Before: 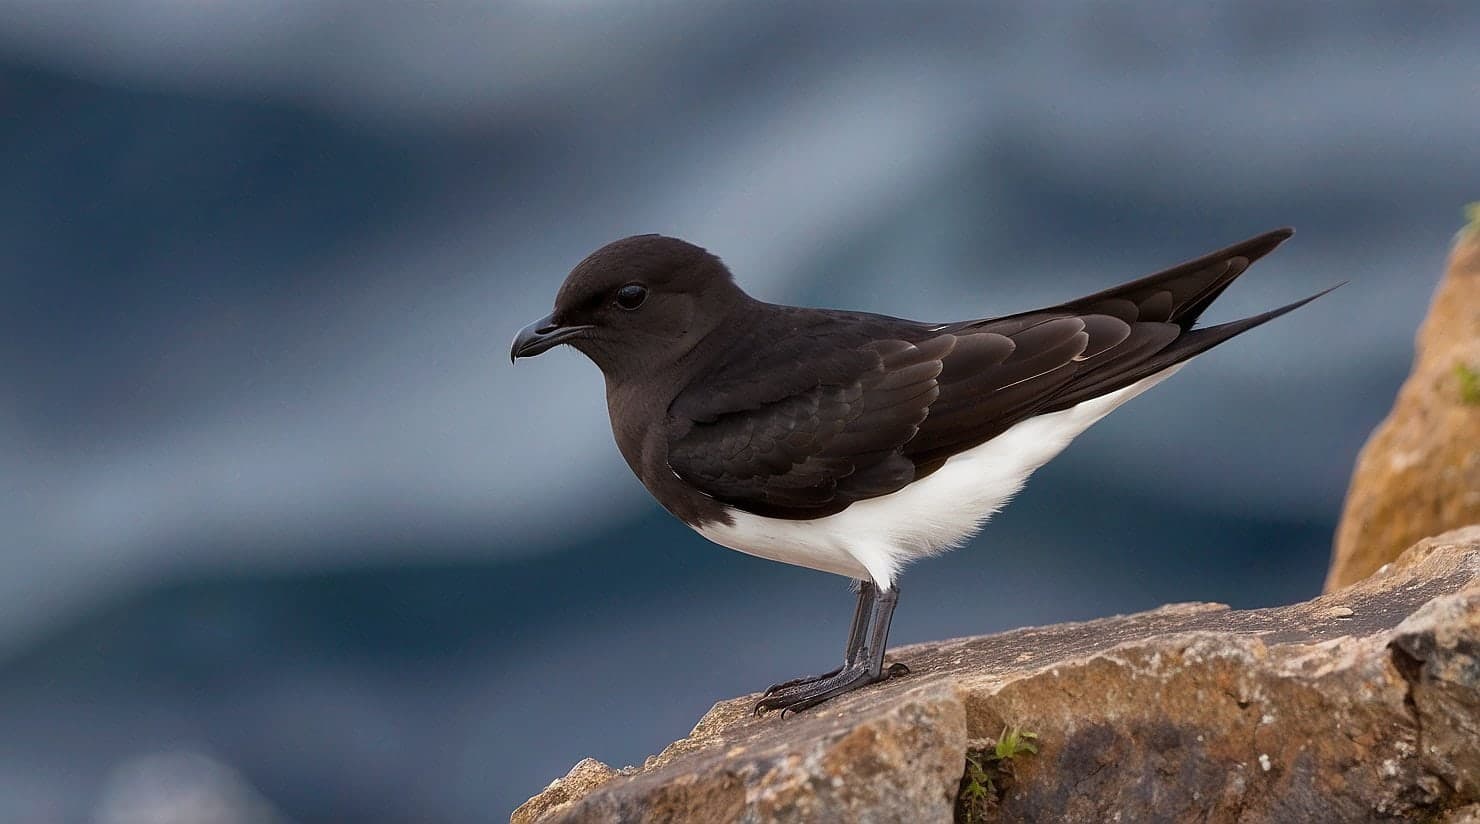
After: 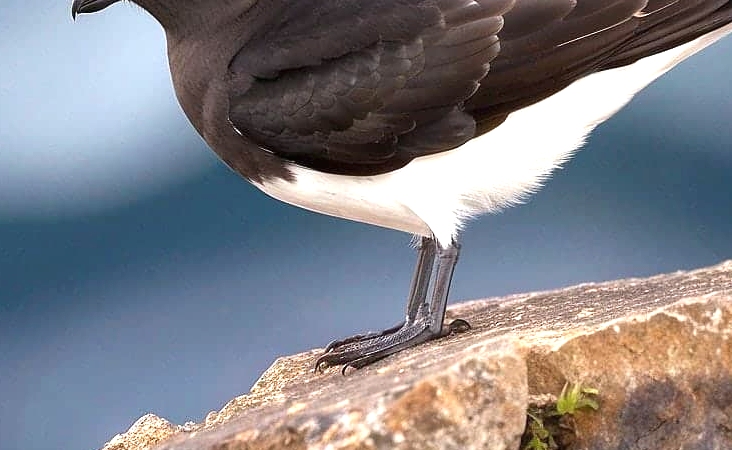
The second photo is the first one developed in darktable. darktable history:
crop: left 29.672%, top 41.786%, right 20.851%, bottom 3.487%
exposure: black level correction 0, exposure 1.1 EV, compensate exposure bias true, compensate highlight preservation false
shadows and highlights: shadows 12, white point adjustment 1.2, highlights -0.36, soften with gaussian
